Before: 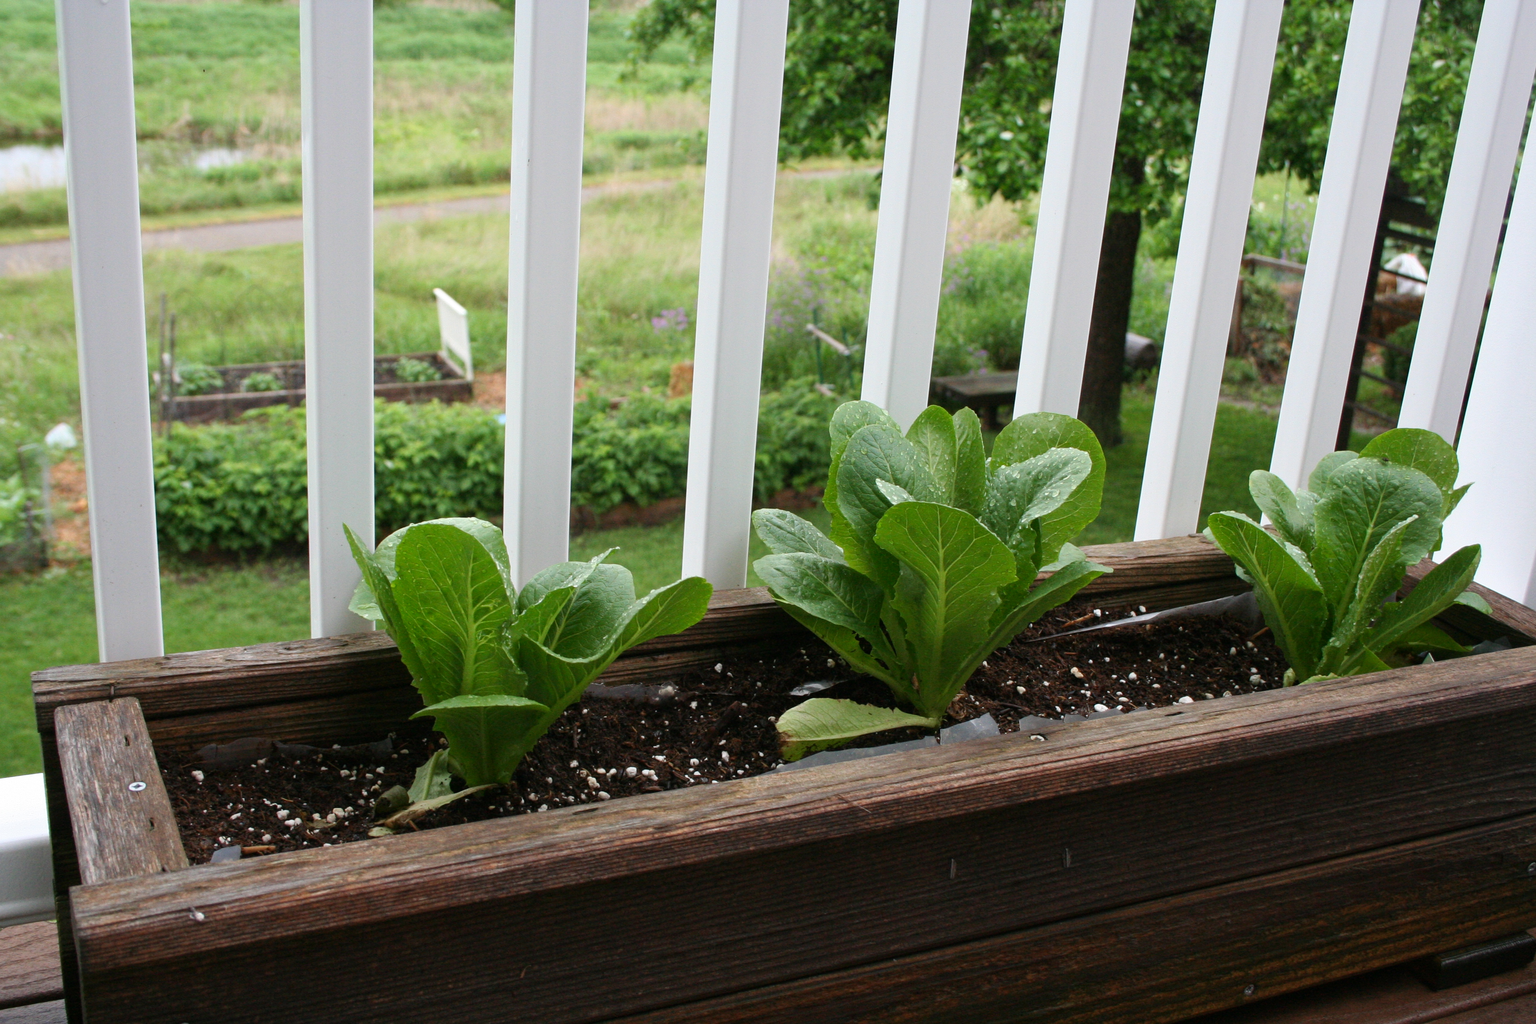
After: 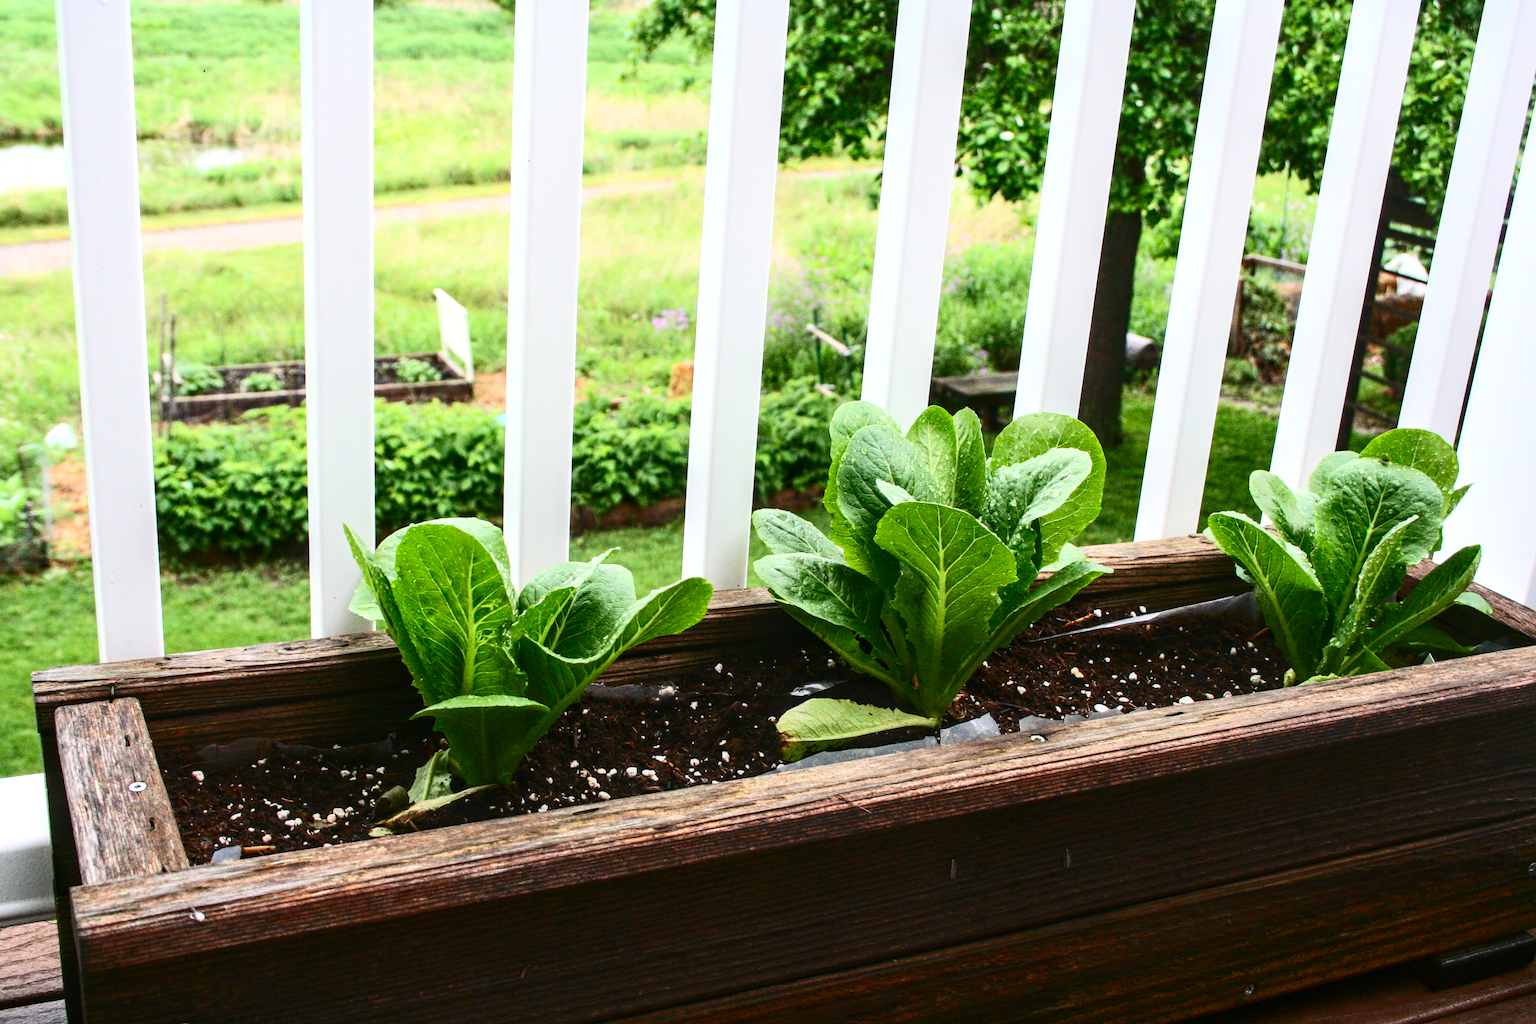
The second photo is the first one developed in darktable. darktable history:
contrast brightness saturation: contrast 0.4, brightness 0.05, saturation 0.25
exposure: black level correction 0, exposure 0.5 EV, compensate exposure bias true, compensate highlight preservation false
local contrast: on, module defaults
